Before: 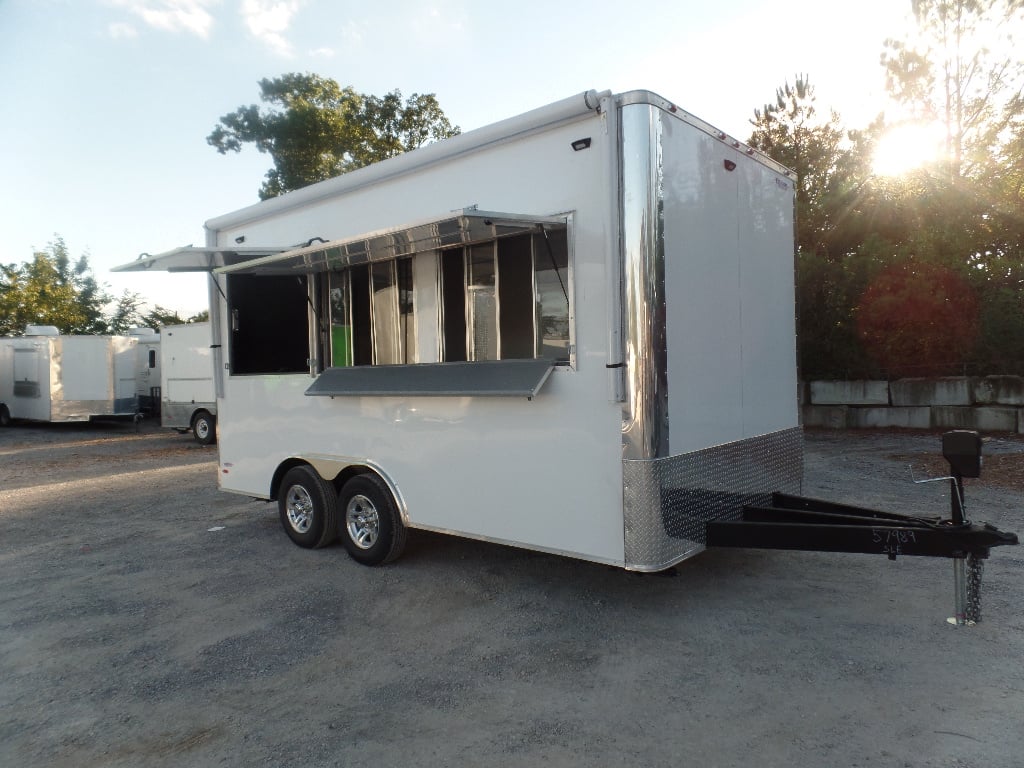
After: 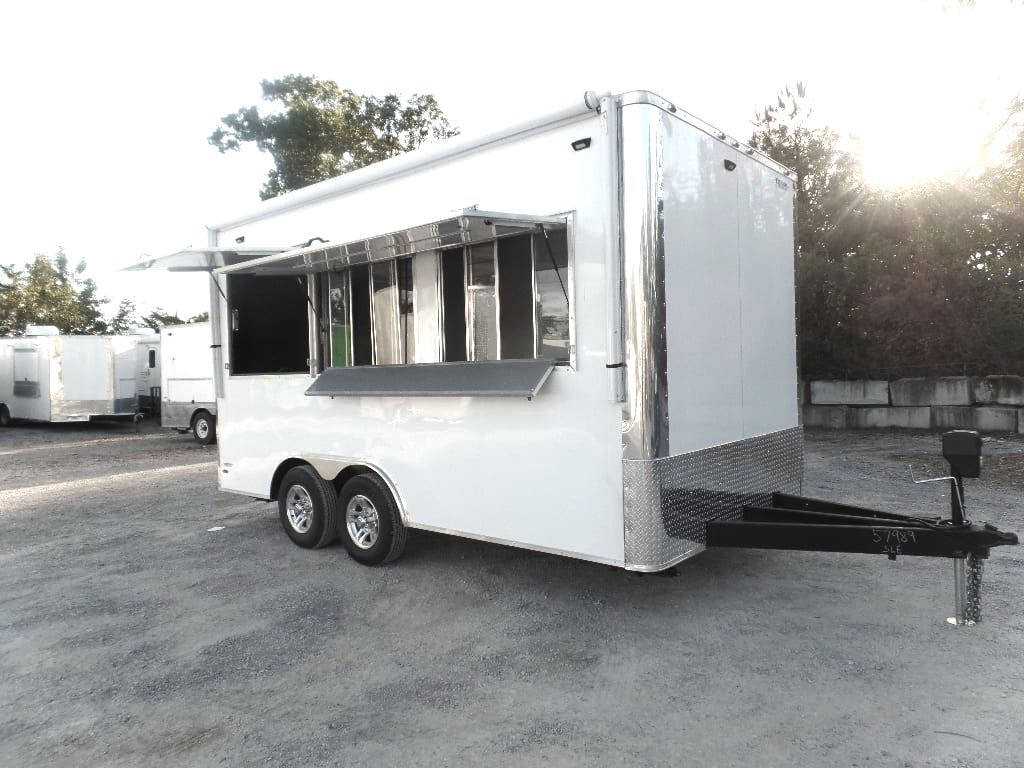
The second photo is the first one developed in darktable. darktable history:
exposure: black level correction 0, exposure 1.2 EV, compensate highlight preservation false
color zones: curves: ch0 [(0, 0.487) (0.241, 0.395) (0.434, 0.373) (0.658, 0.412) (0.838, 0.487)]; ch1 [(0, 0) (0.053, 0.053) (0.211, 0.202) (0.579, 0.259) (0.781, 0.241)]
